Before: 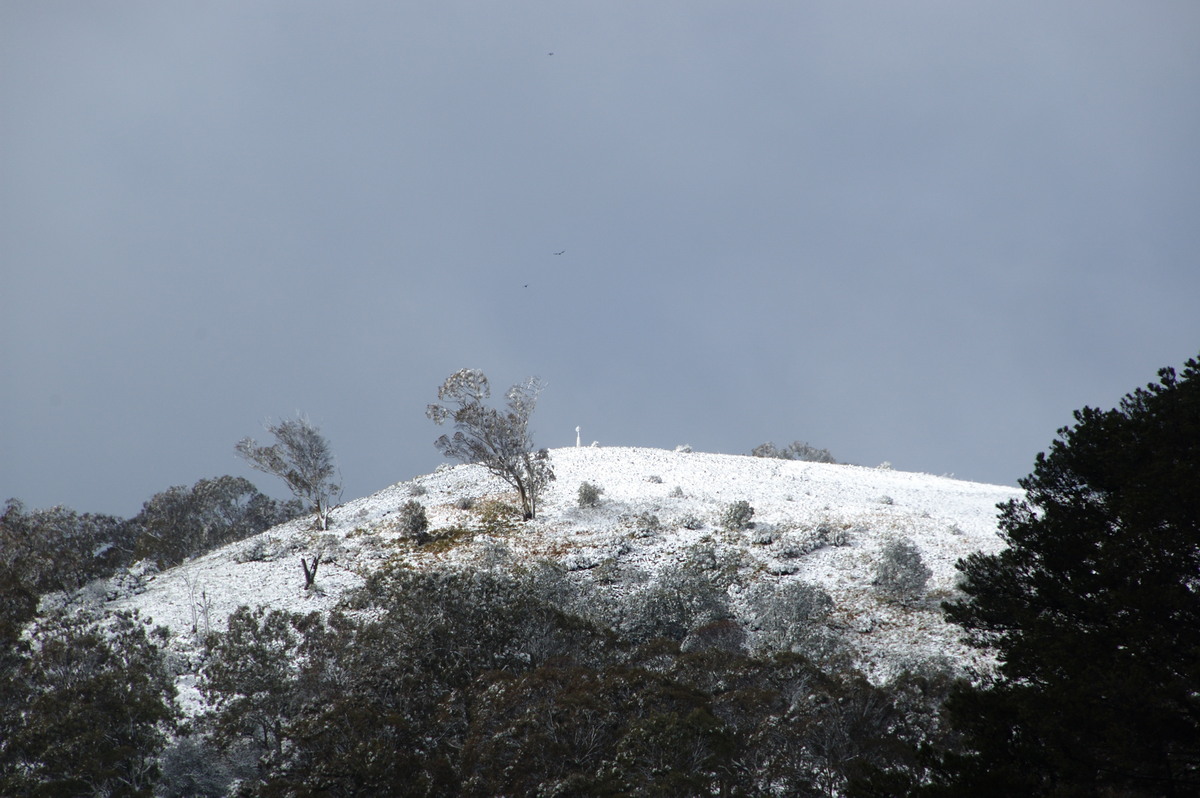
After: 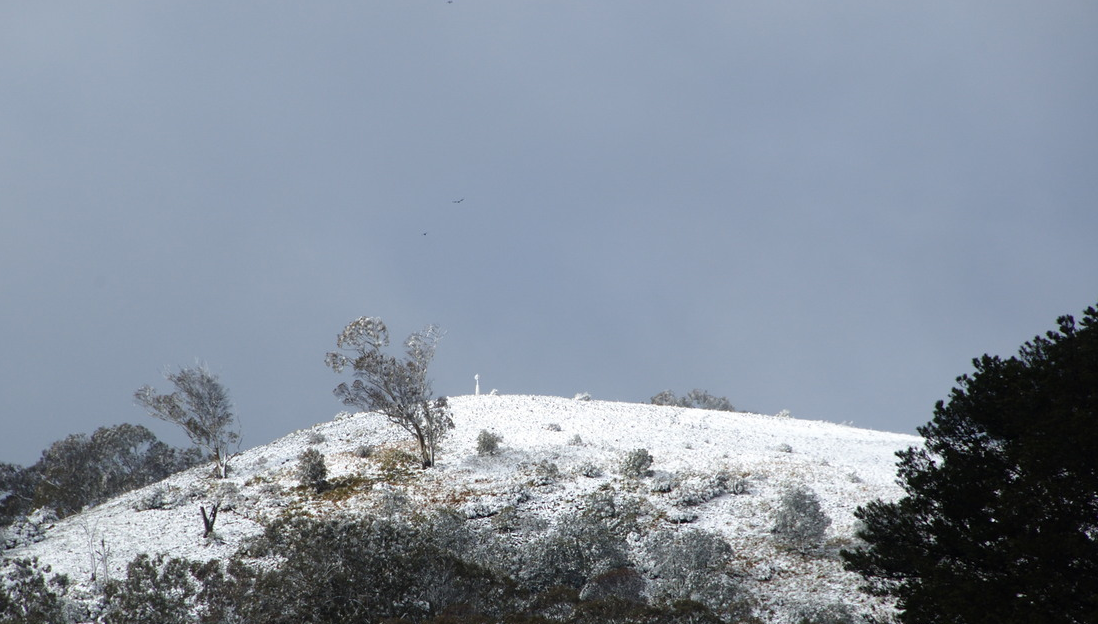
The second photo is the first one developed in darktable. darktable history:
crop: left 8.434%, top 6.556%, bottom 15.198%
